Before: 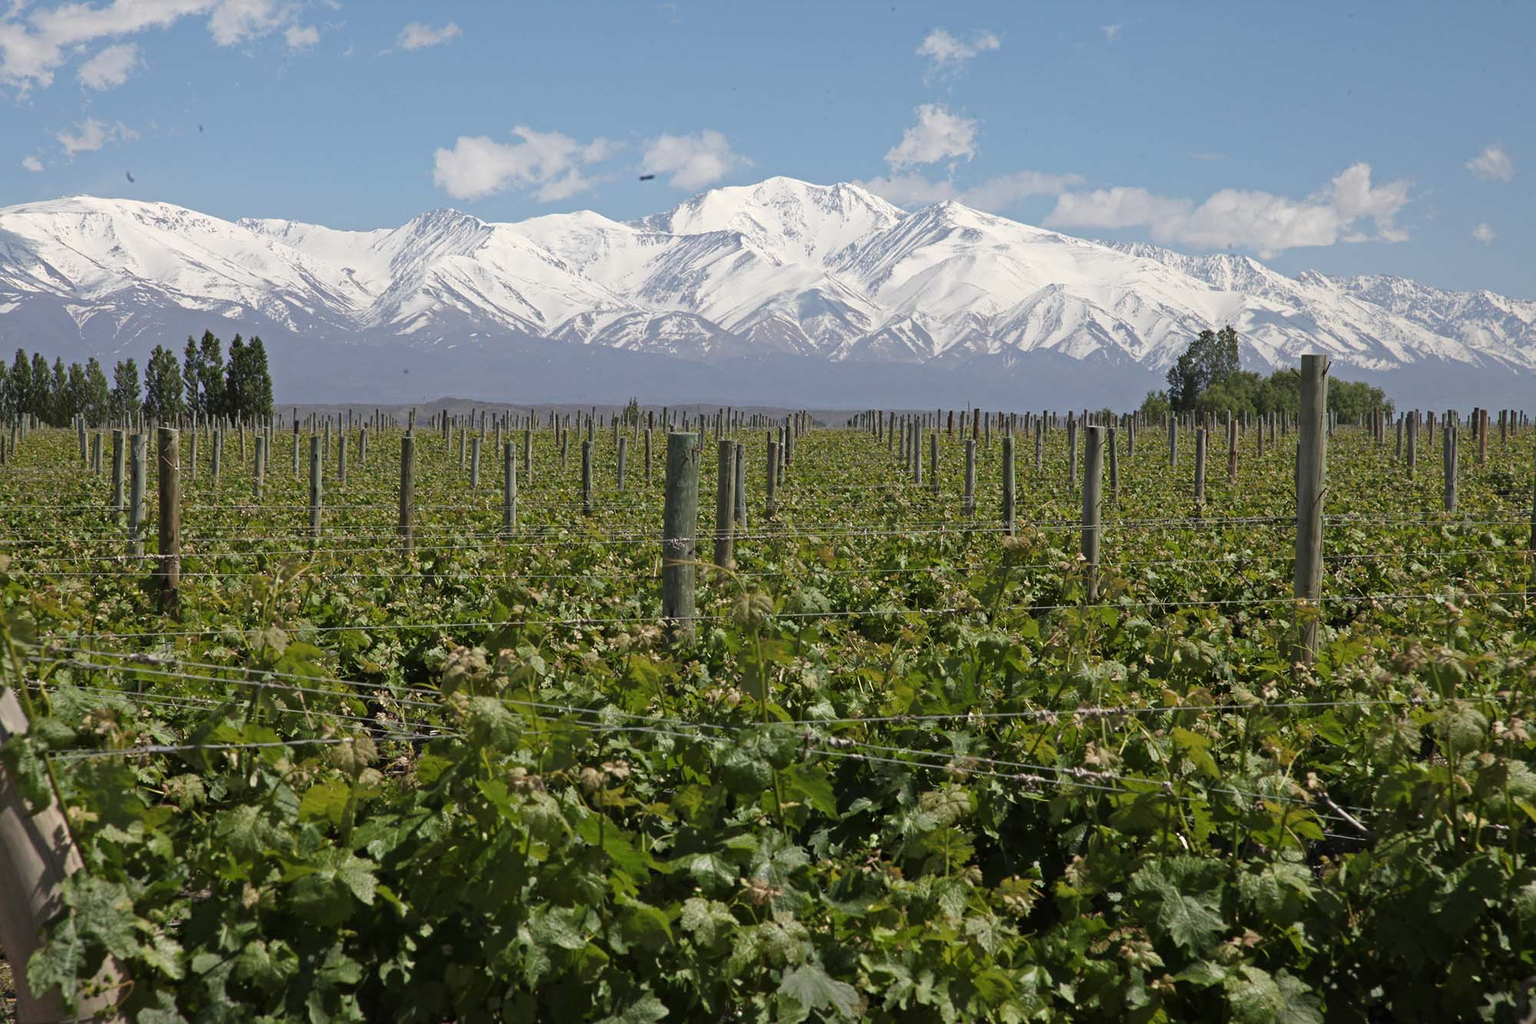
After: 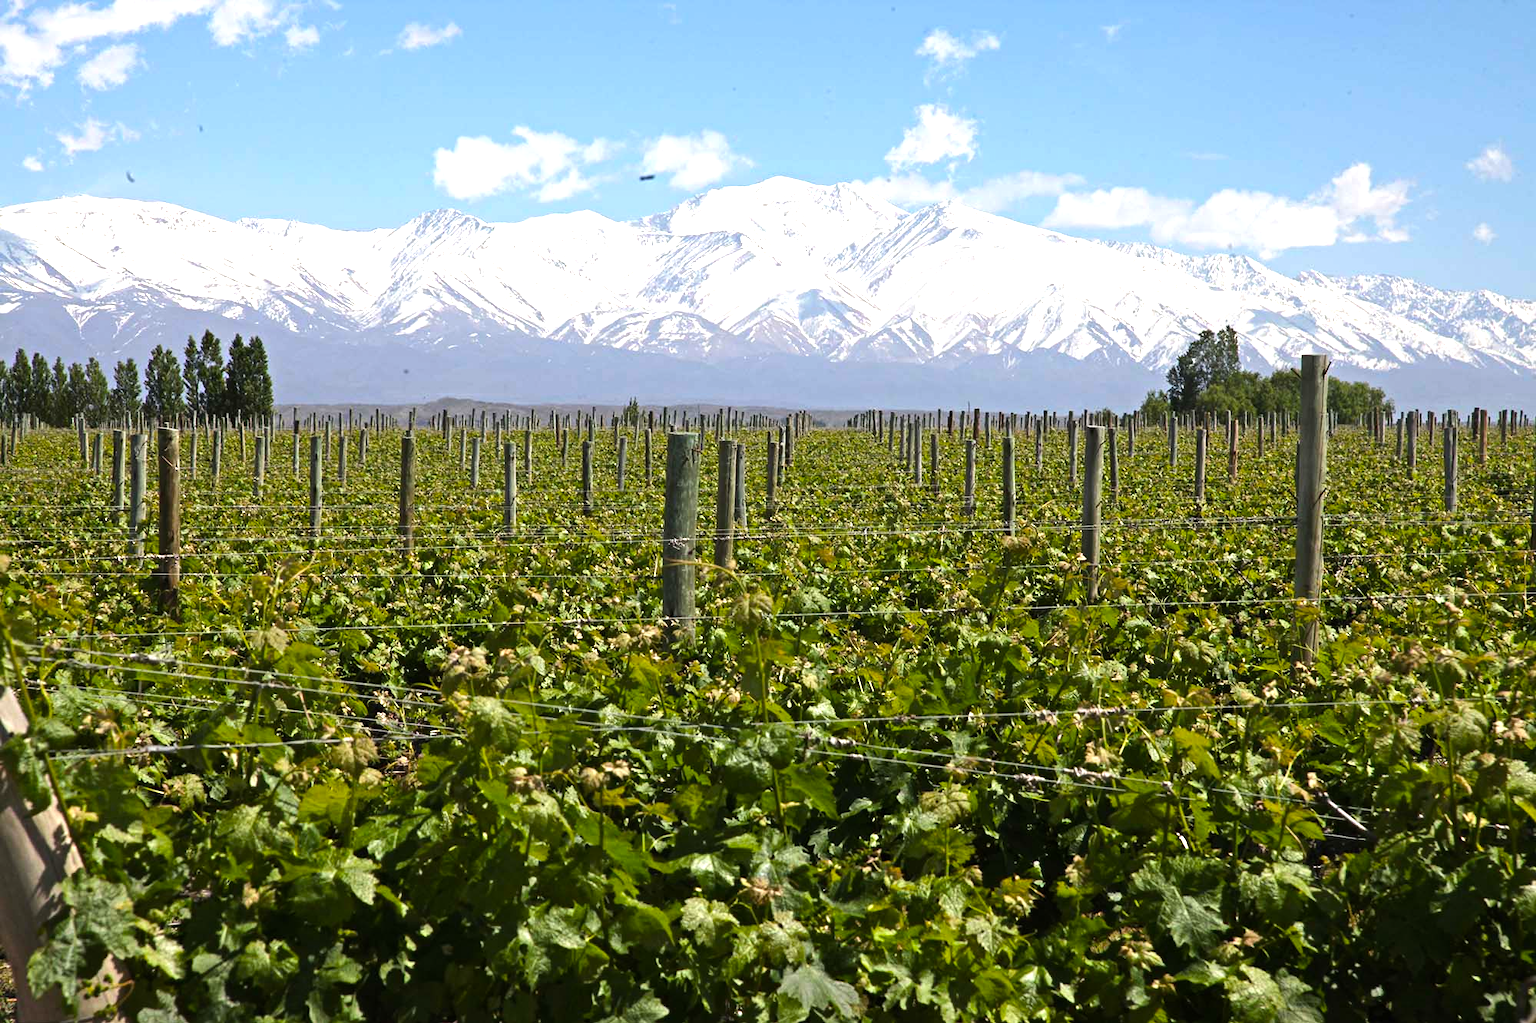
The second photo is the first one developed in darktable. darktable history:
color balance rgb: shadows lift › chroma 0.664%, shadows lift › hue 111.45°, perceptual saturation grading › global saturation 29.831%, perceptual brilliance grading › global brilliance 9.209%, perceptual brilliance grading › shadows 14.853%
tone equalizer: -8 EV -0.717 EV, -7 EV -0.681 EV, -6 EV -0.57 EV, -5 EV -0.378 EV, -3 EV 0.402 EV, -2 EV 0.6 EV, -1 EV 0.675 EV, +0 EV 0.758 EV, edges refinement/feathering 500, mask exposure compensation -1.57 EV, preserve details no
